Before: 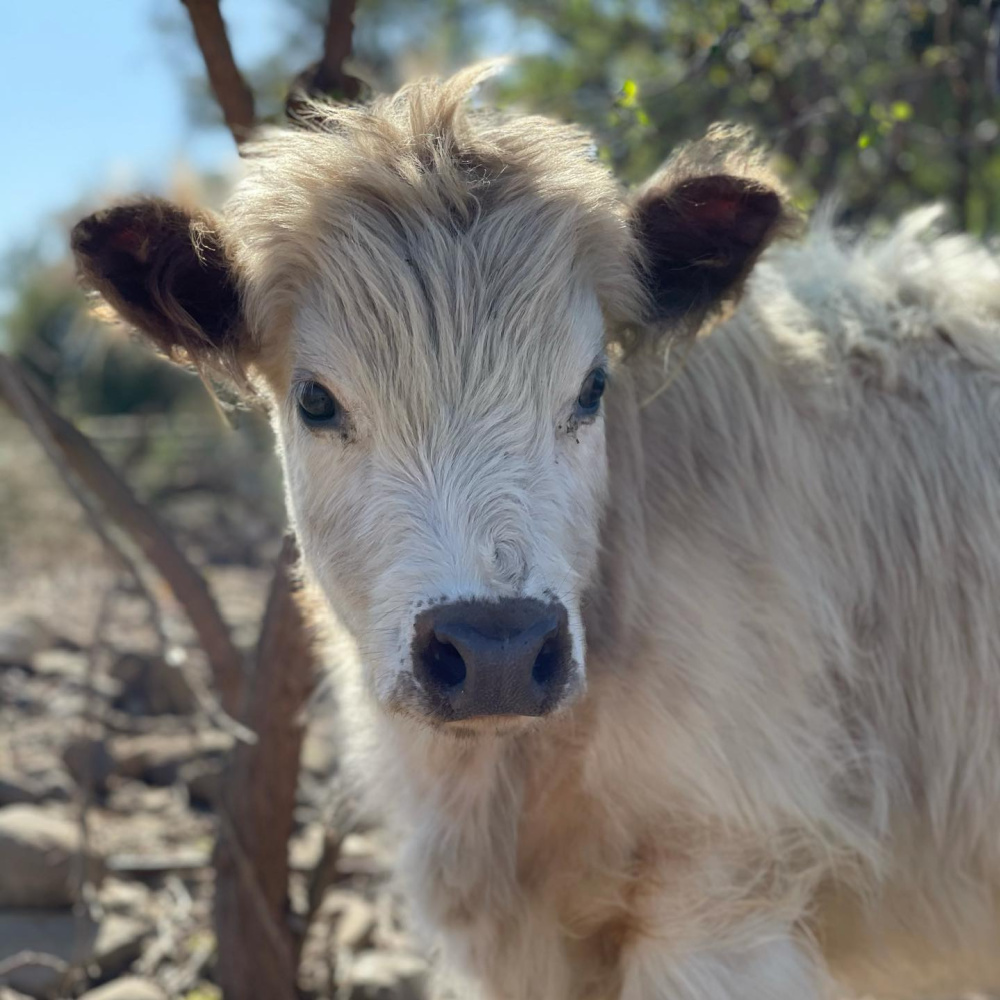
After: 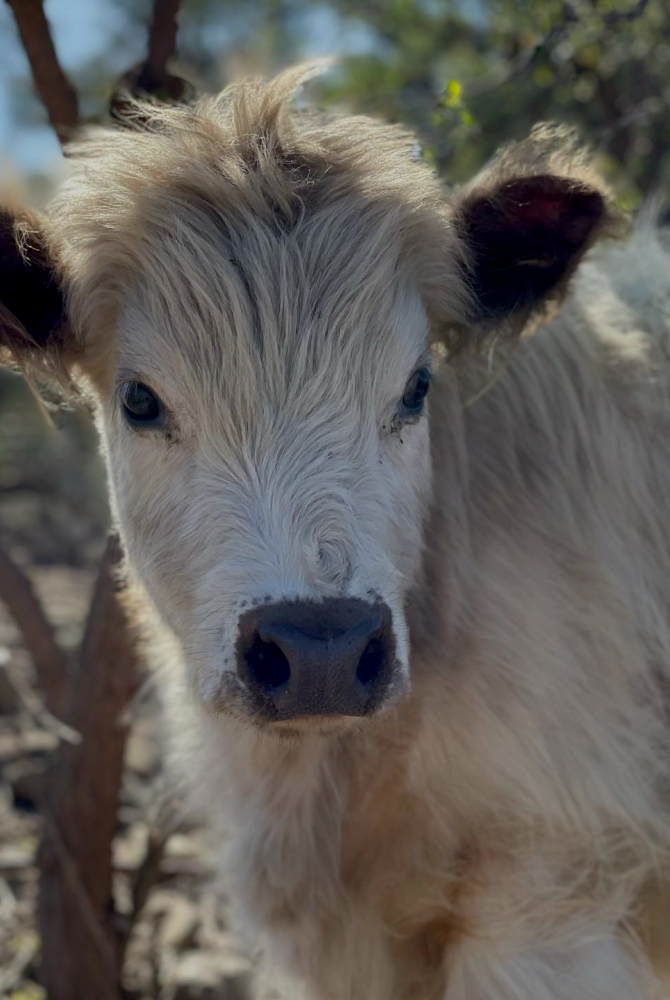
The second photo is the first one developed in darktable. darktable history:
crop and rotate: left 17.631%, right 15.302%
exposure: black level correction 0.009, exposure -0.646 EV, compensate highlight preservation false
